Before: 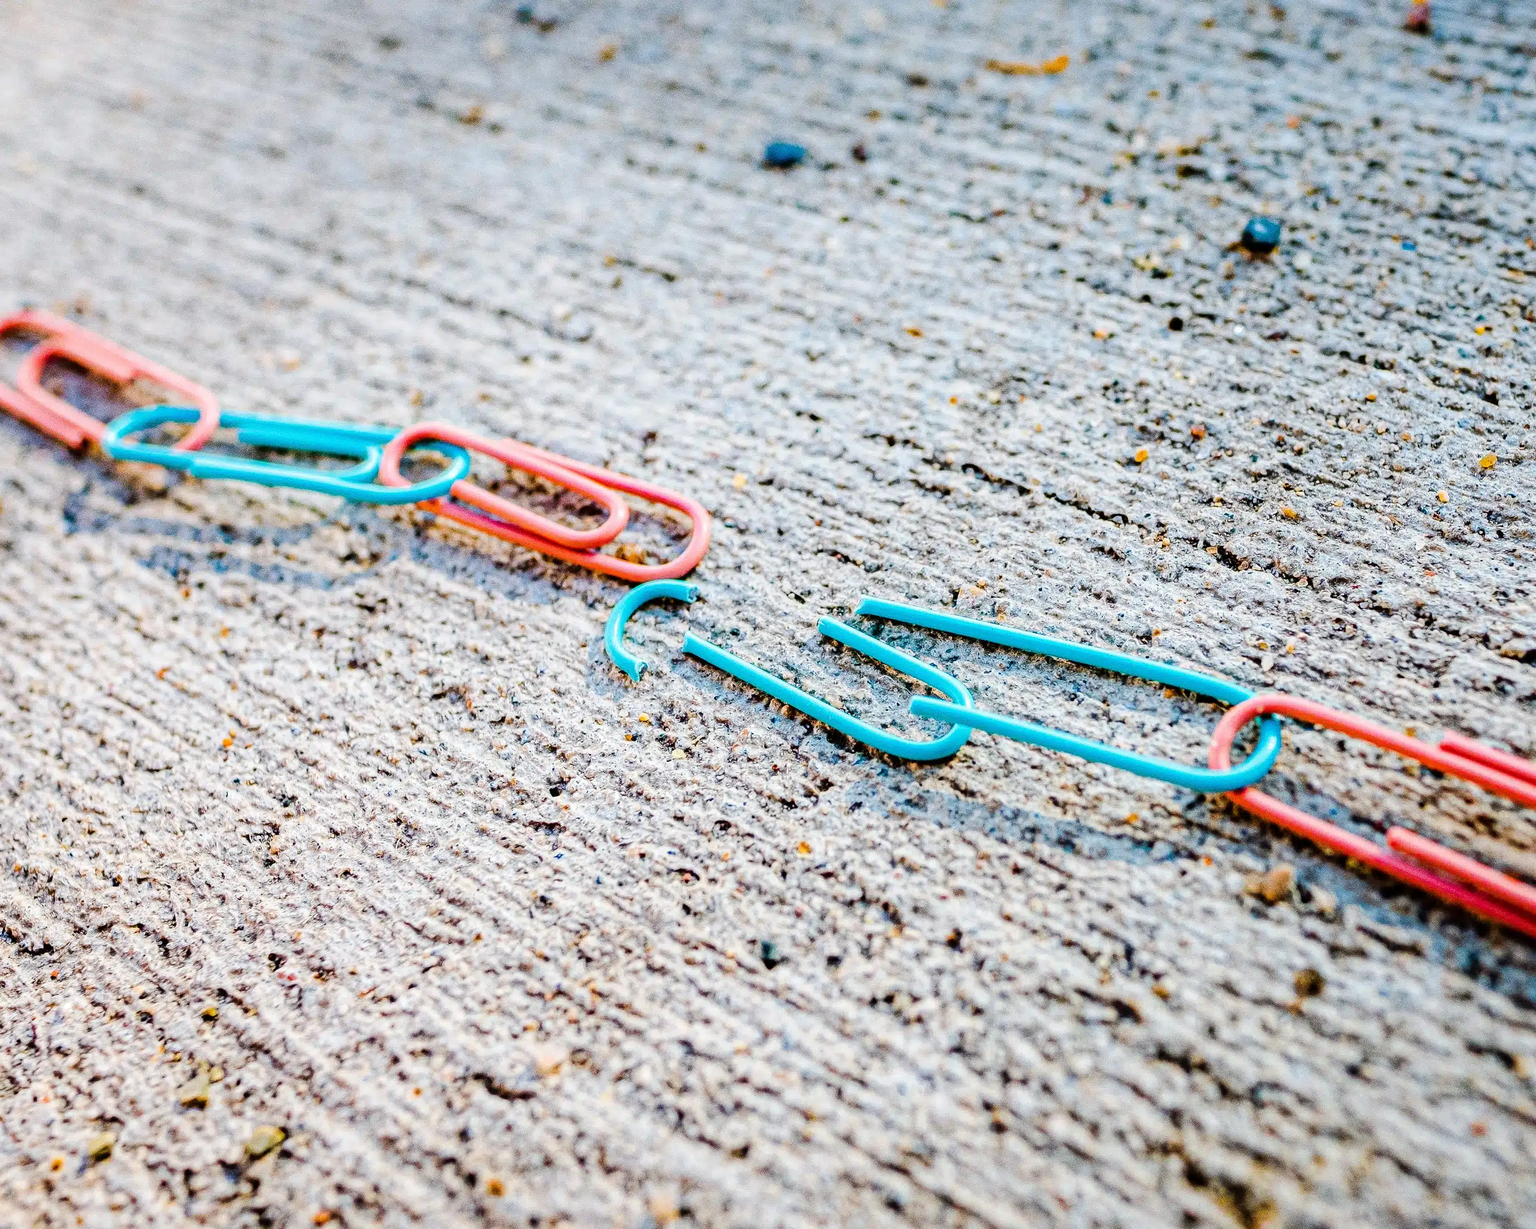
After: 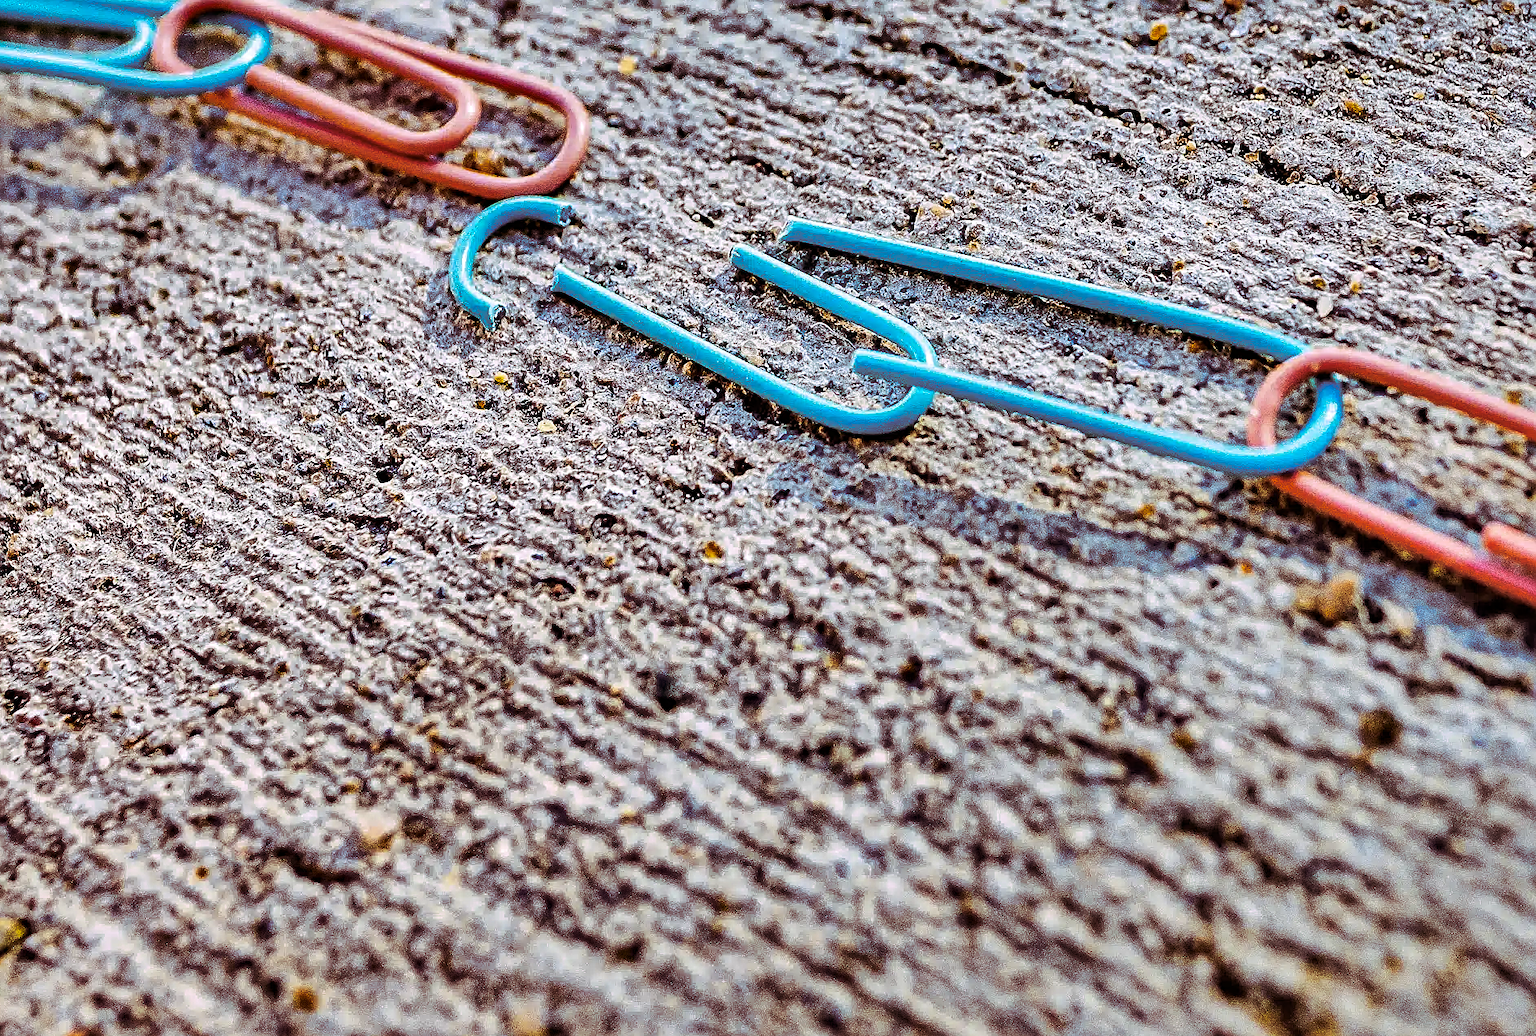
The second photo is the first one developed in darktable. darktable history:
sharpen: on, module defaults
crop and rotate: left 17.299%, top 35.115%, right 7.015%, bottom 1.024%
shadows and highlights: shadows 20.91, highlights -82.73, soften with gaussian
levels: levels [0, 0.492, 0.984]
color contrast: green-magenta contrast 0.85, blue-yellow contrast 1.25, unbound 0
split-toning: highlights › hue 298.8°, highlights › saturation 0.73, compress 41.76%
